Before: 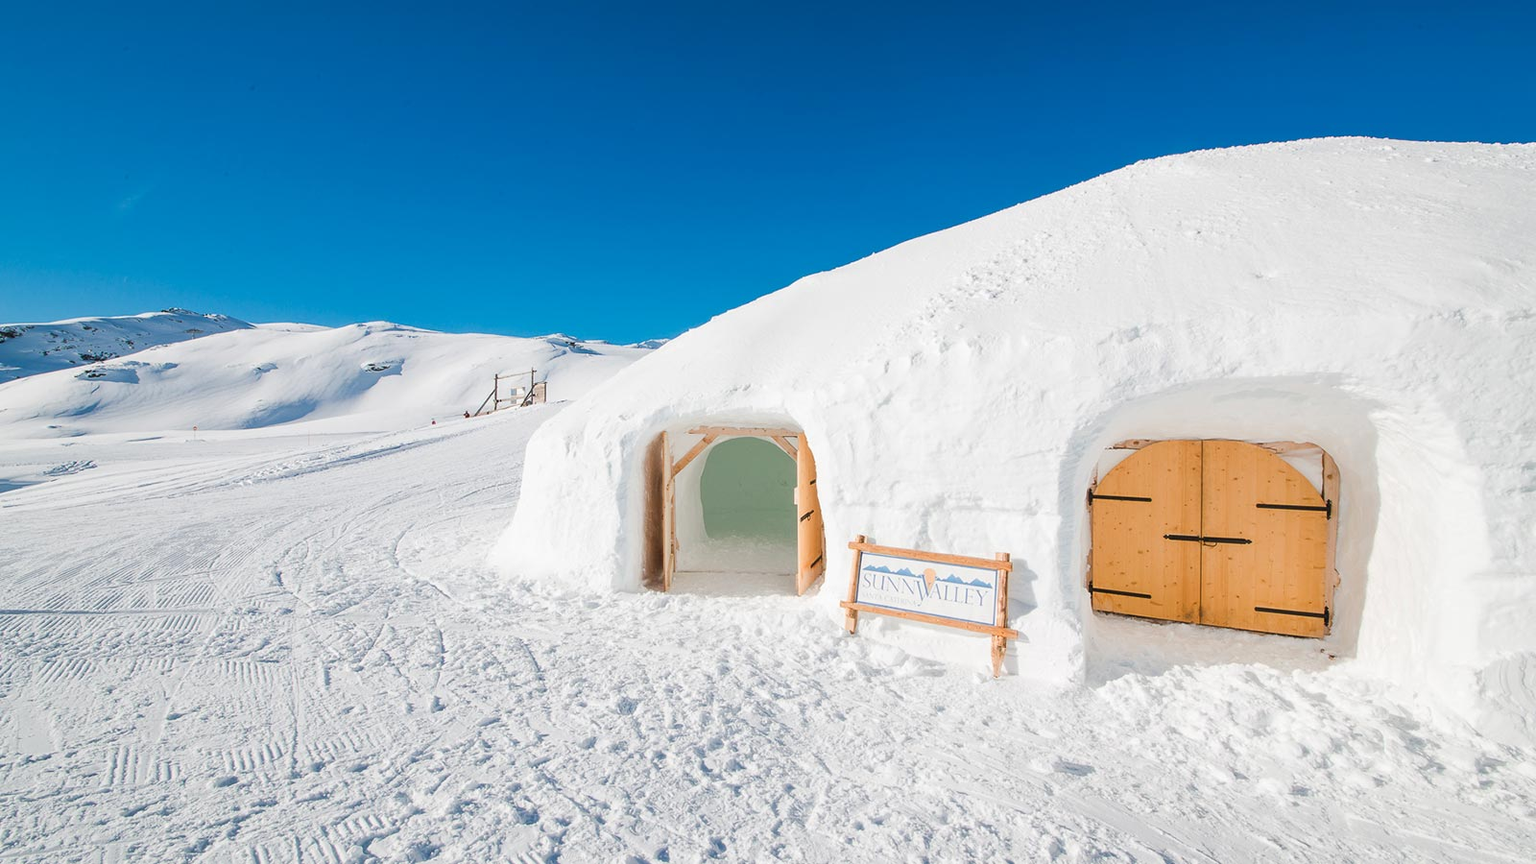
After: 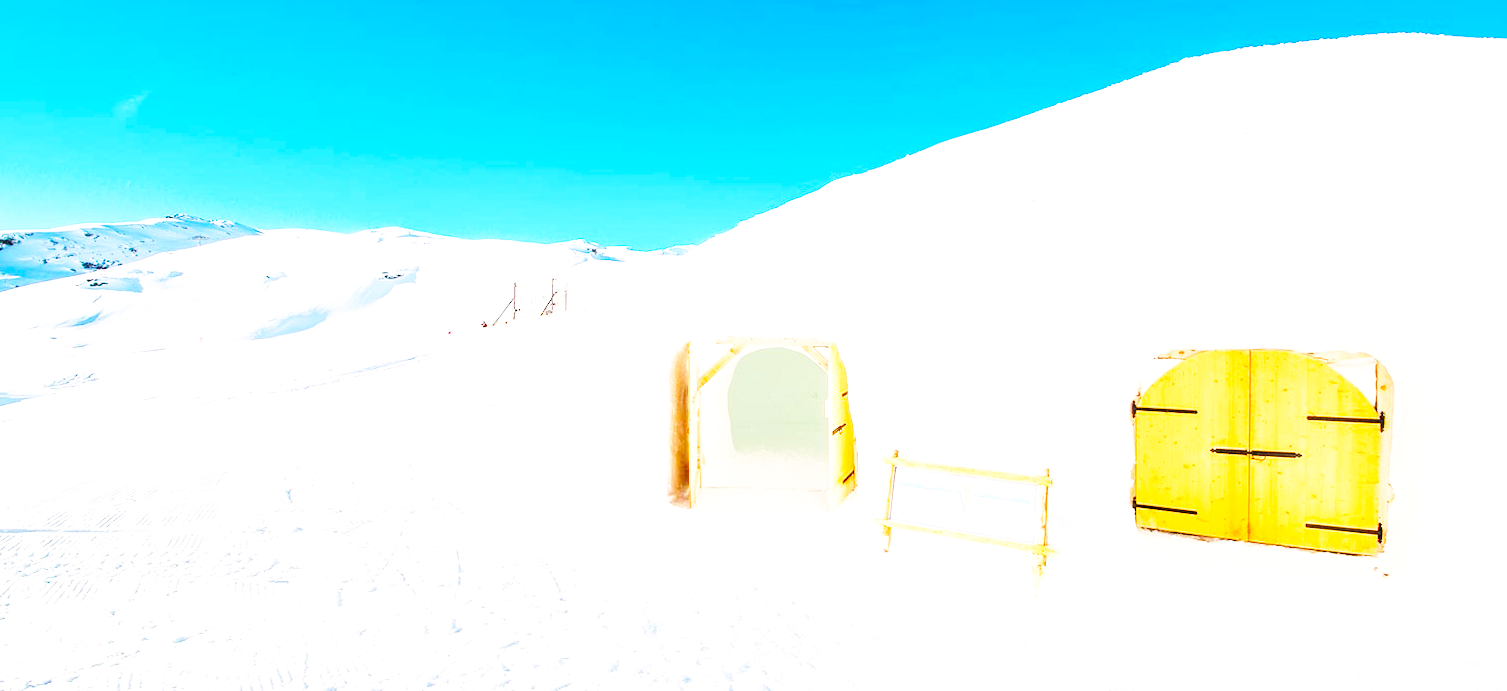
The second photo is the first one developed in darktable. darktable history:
crop and rotate: angle 0.096°, top 11.972%, right 5.519%, bottom 11.001%
color balance rgb: power › hue 328.91°, highlights gain › chroma 1.747%, highlights gain › hue 55.81°, perceptual saturation grading › global saturation 31.096%, perceptual brilliance grading › global brilliance 10.146%, perceptual brilliance grading › shadows 14.187%
exposure: exposure 0.661 EV, compensate exposure bias true, compensate highlight preservation false
base curve: curves: ch0 [(0, 0) (0, 0) (0.002, 0.001) (0.008, 0.003) (0.019, 0.011) (0.037, 0.037) (0.064, 0.11) (0.102, 0.232) (0.152, 0.379) (0.216, 0.524) (0.296, 0.665) (0.394, 0.789) (0.512, 0.881) (0.651, 0.945) (0.813, 0.986) (1, 1)], preserve colors none
